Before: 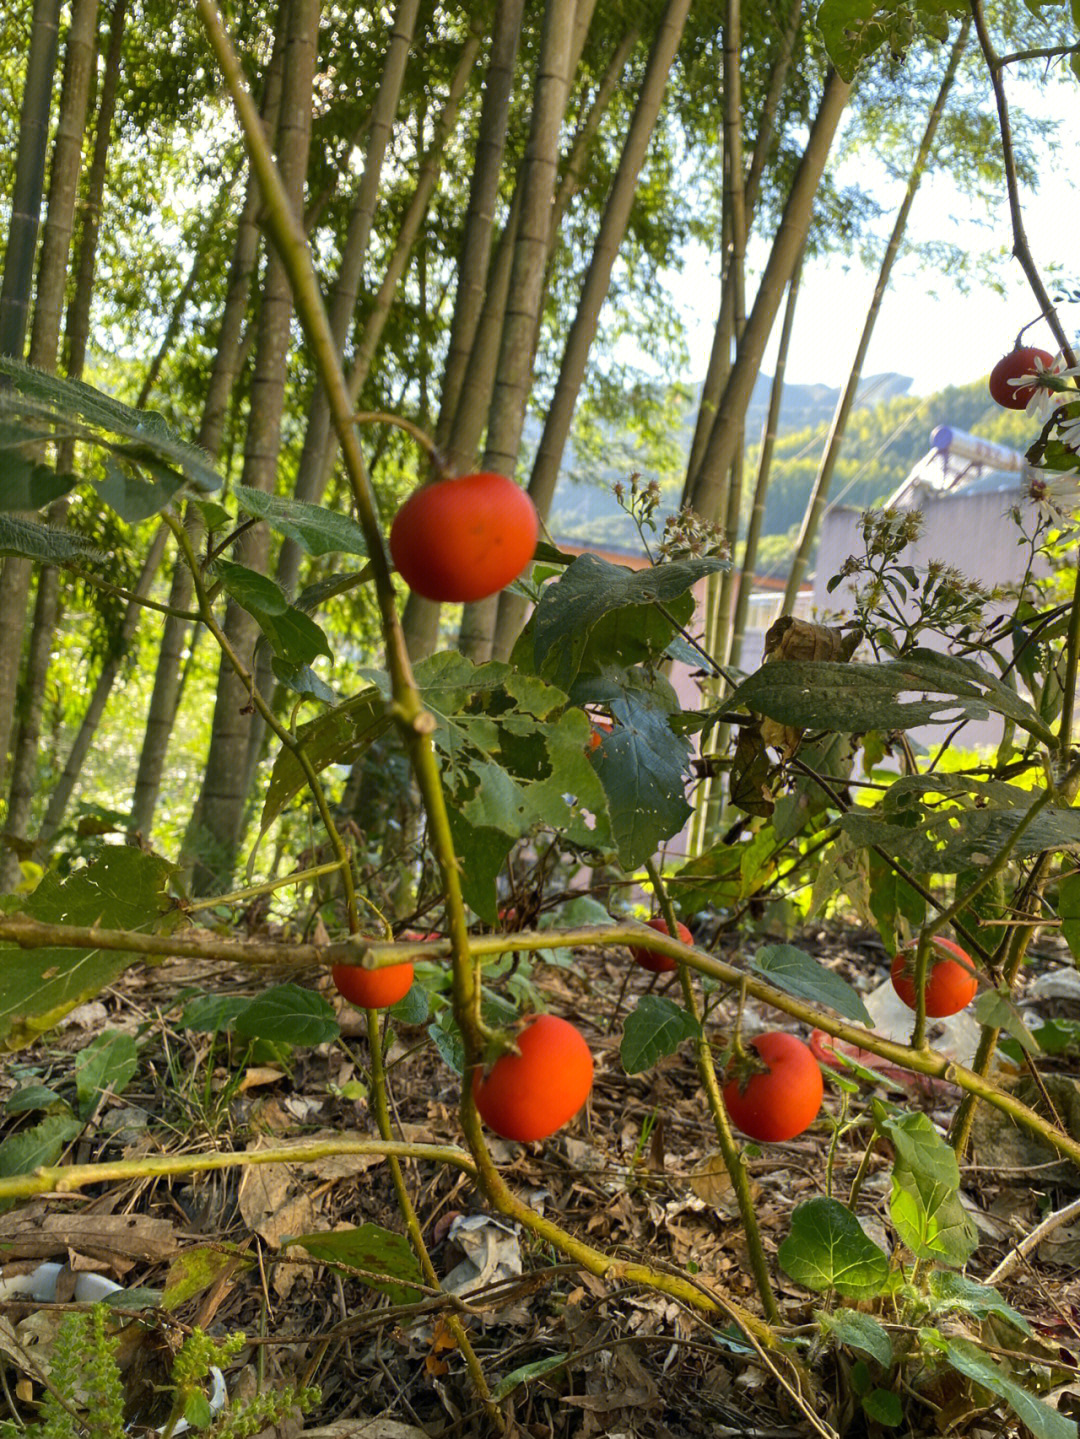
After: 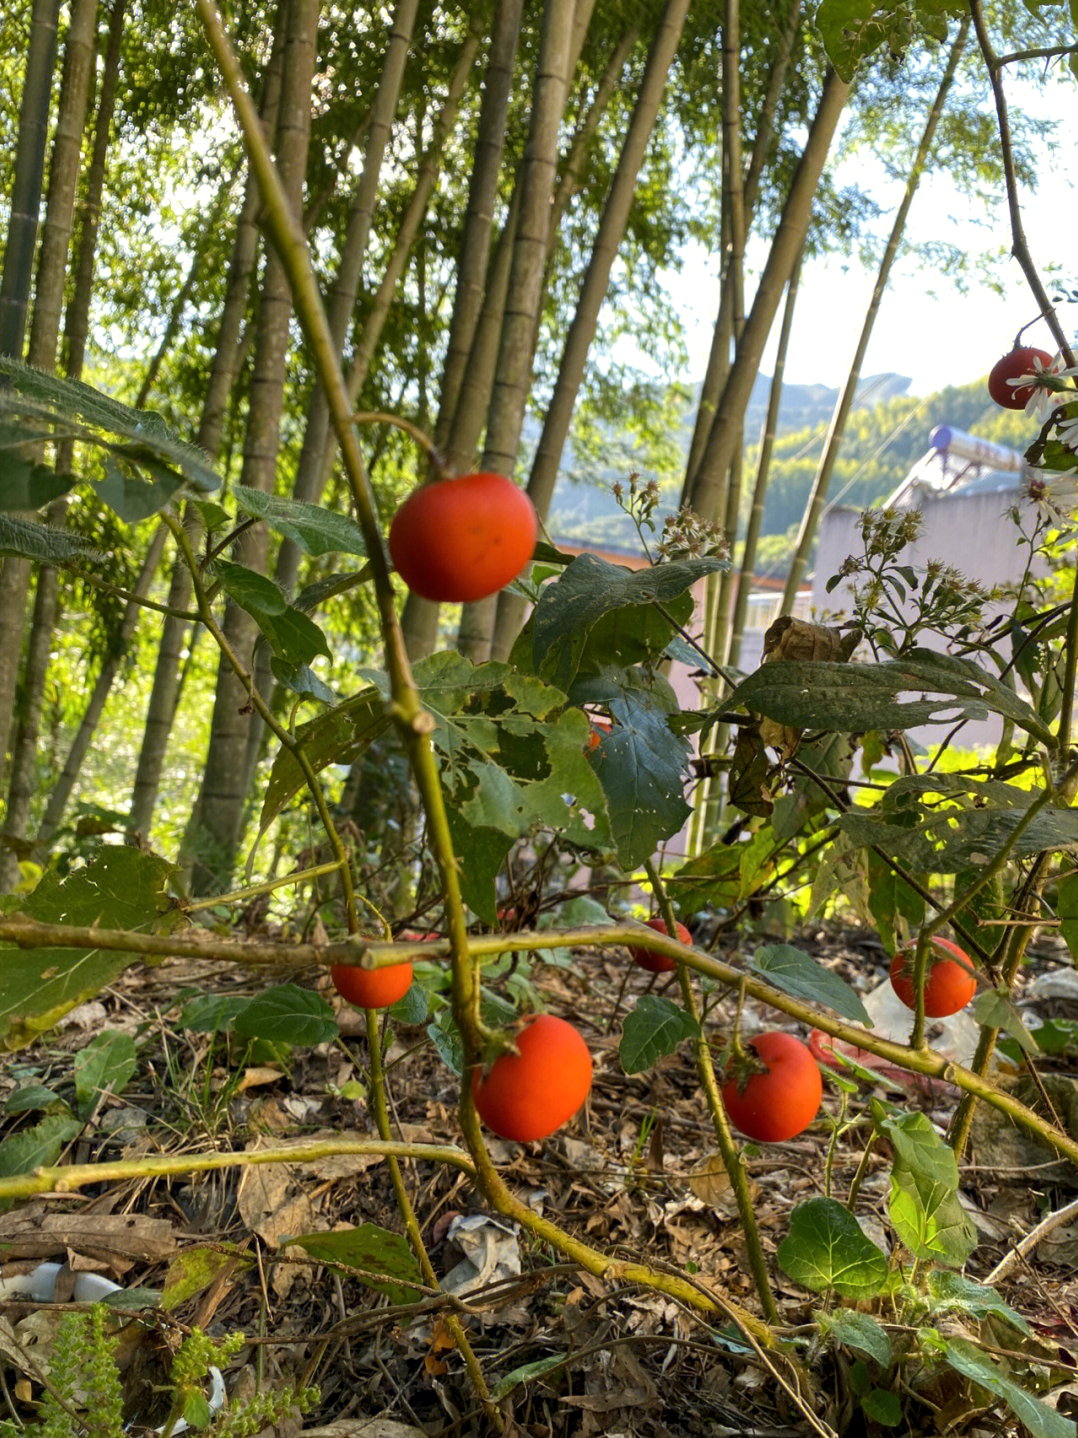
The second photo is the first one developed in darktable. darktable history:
local contrast: highlights 104%, shadows 102%, detail 120%, midtone range 0.2
crop: left 0.181%
